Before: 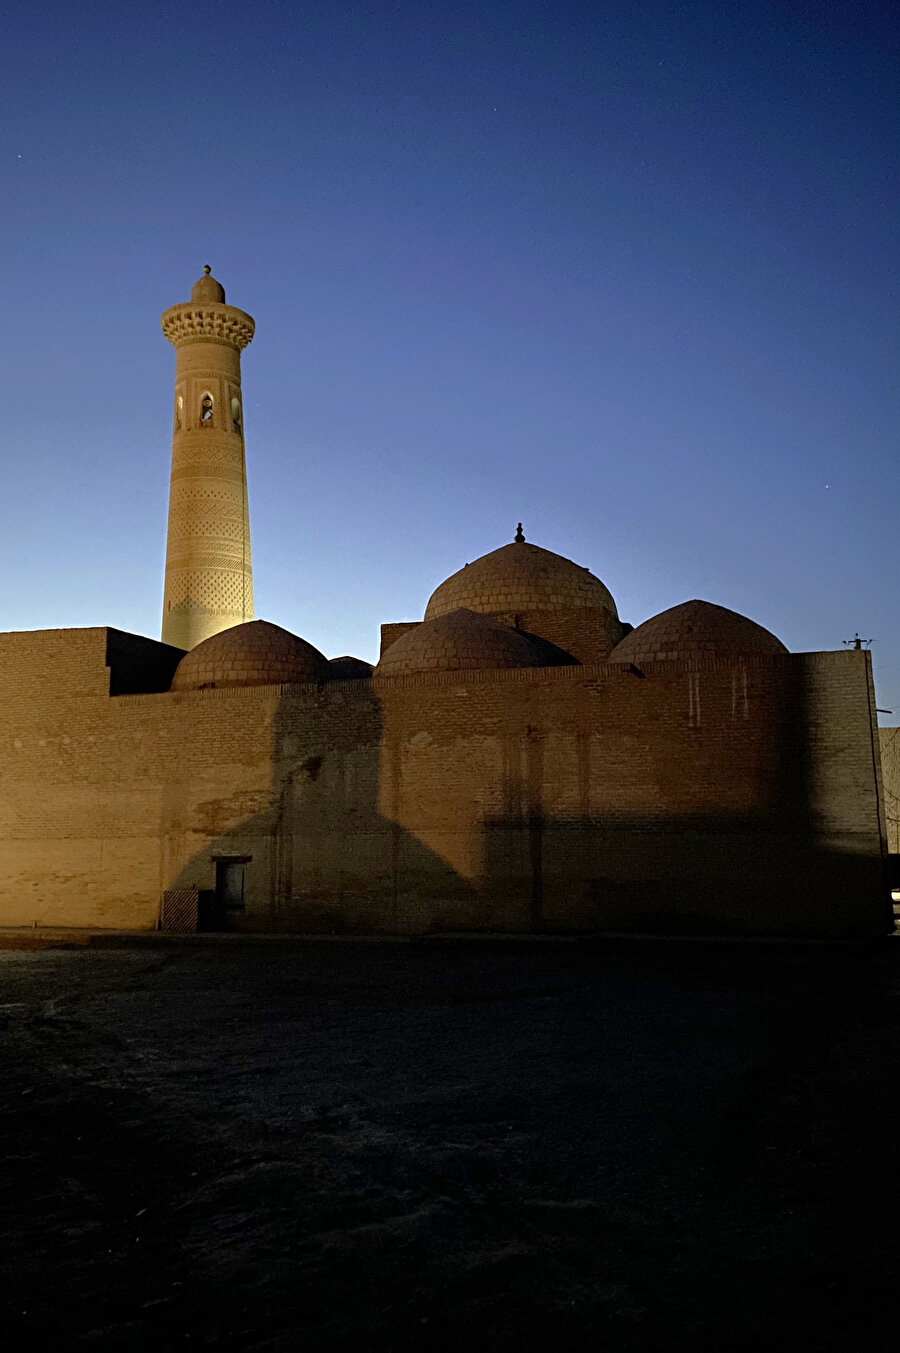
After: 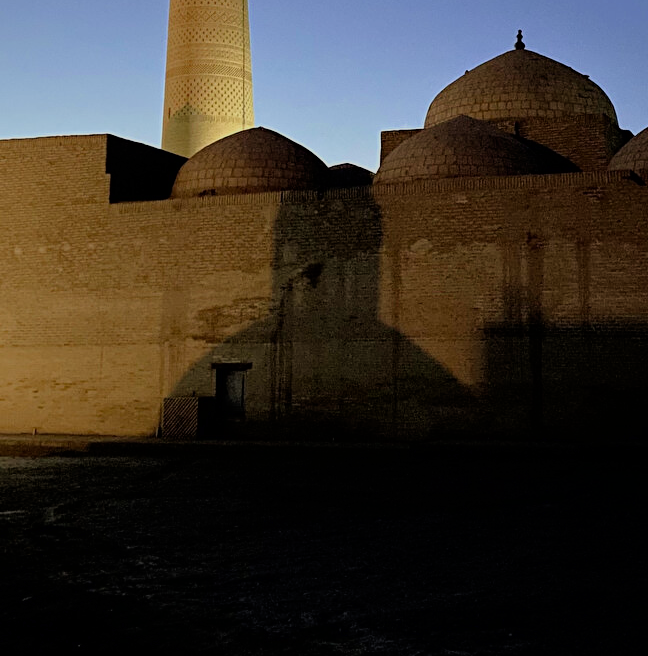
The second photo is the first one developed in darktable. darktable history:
crop: top 36.498%, right 27.964%, bottom 14.995%
filmic rgb: black relative exposure -7.65 EV, white relative exposure 4.56 EV, hardness 3.61, color science v6 (2022)
velvia: strength 15%
